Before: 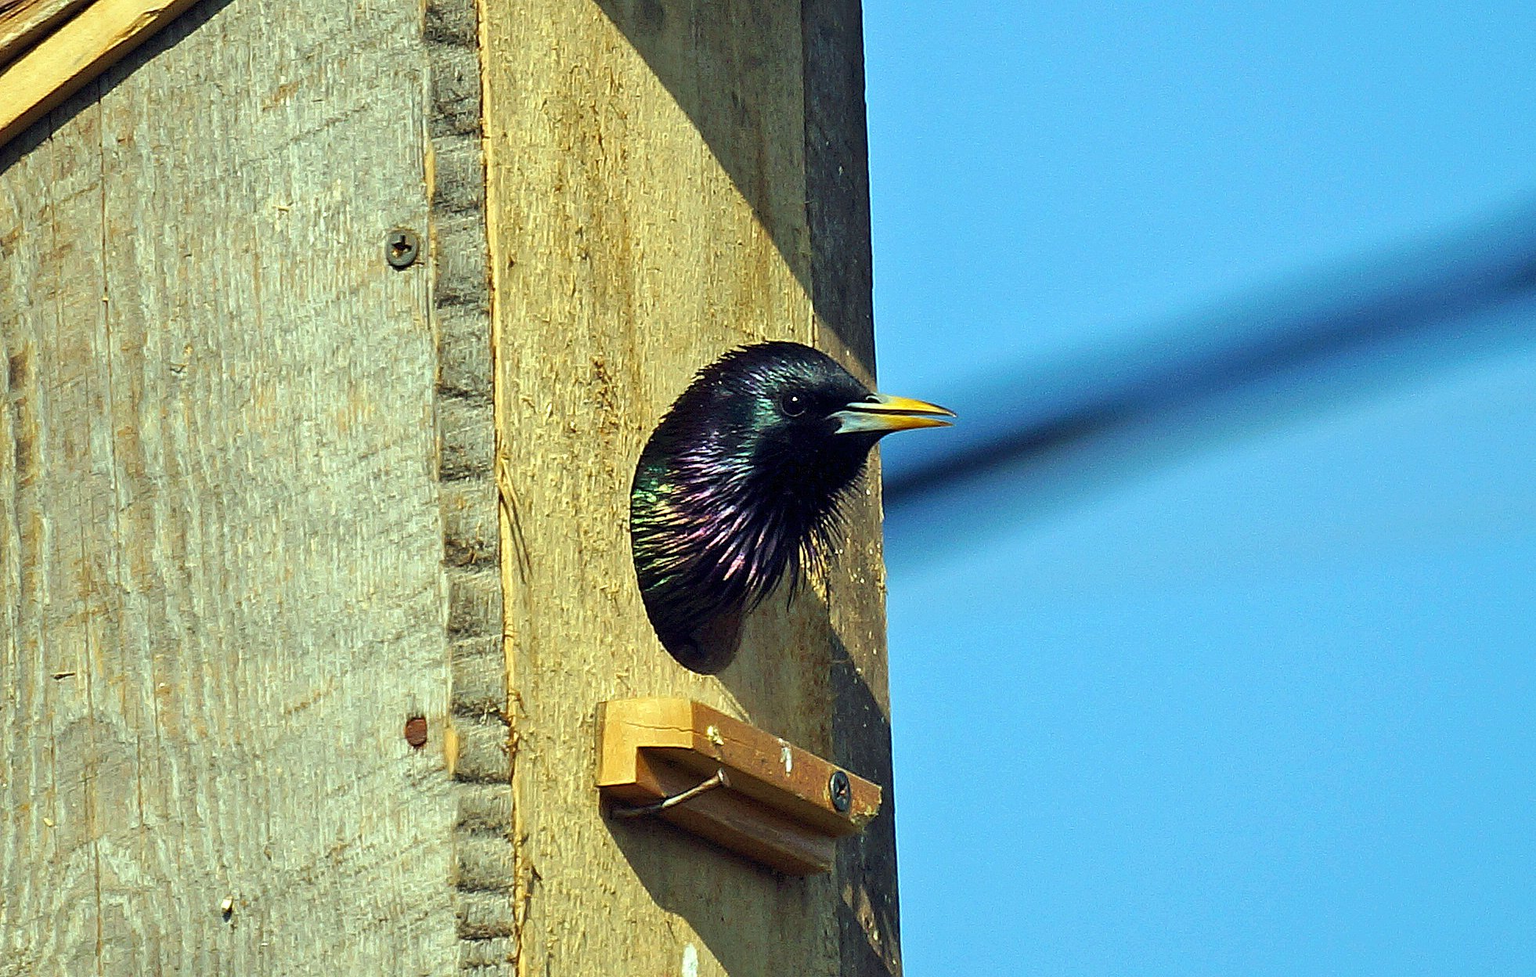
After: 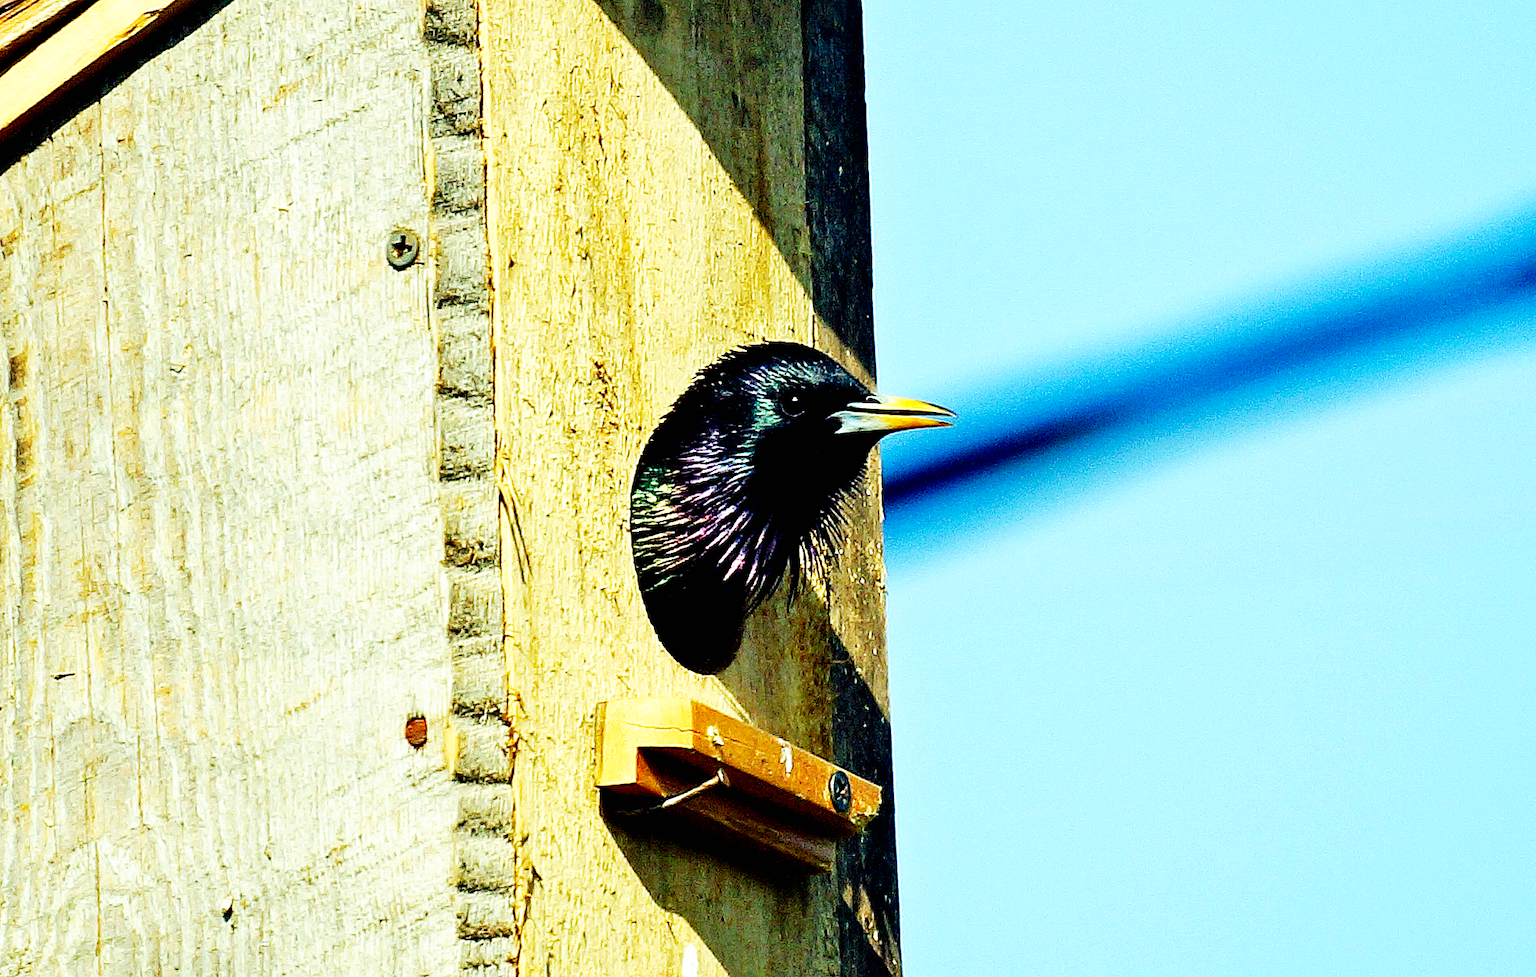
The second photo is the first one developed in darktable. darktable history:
base curve: curves: ch0 [(0, 0) (0.007, 0.004) (0.027, 0.03) (0.046, 0.07) (0.207, 0.54) (0.442, 0.872) (0.673, 0.972) (1, 1)], preserve colors none
exposure: black level correction 0.029, exposure -0.073 EV, compensate highlight preservation false
